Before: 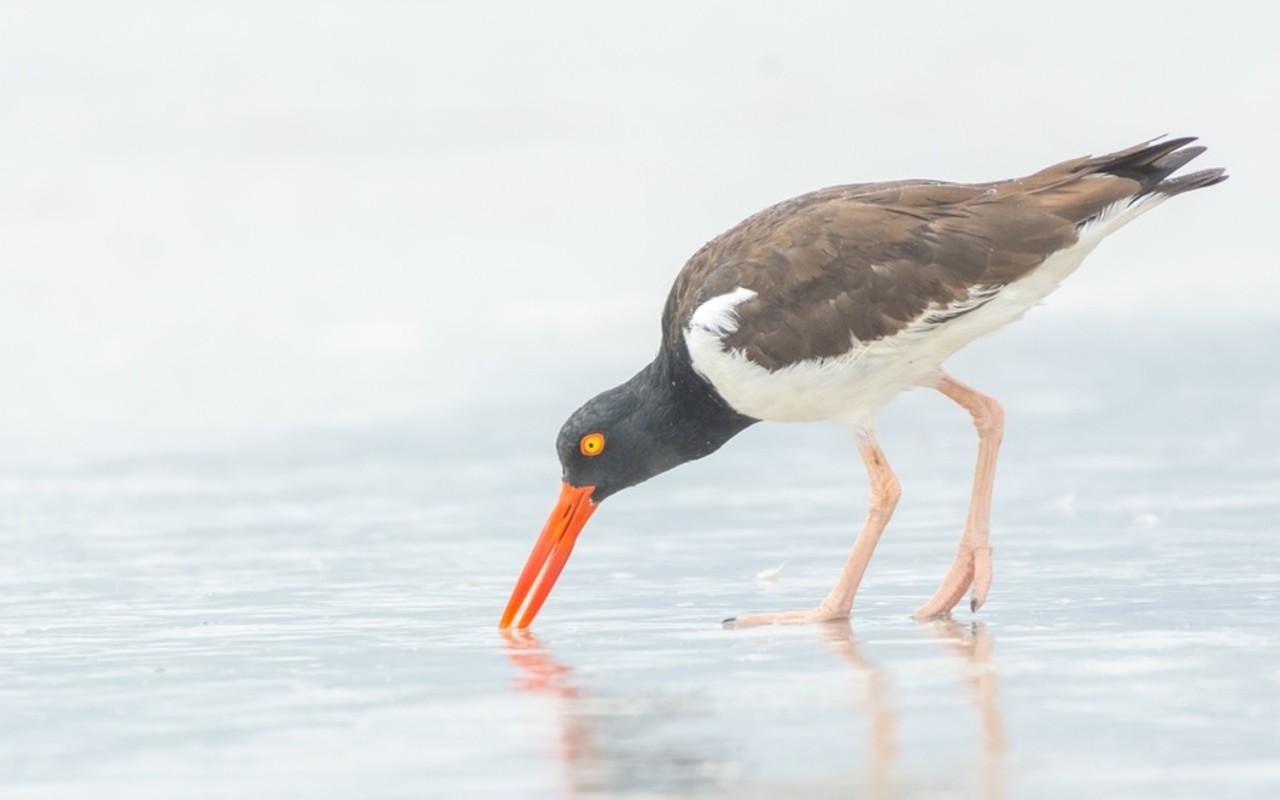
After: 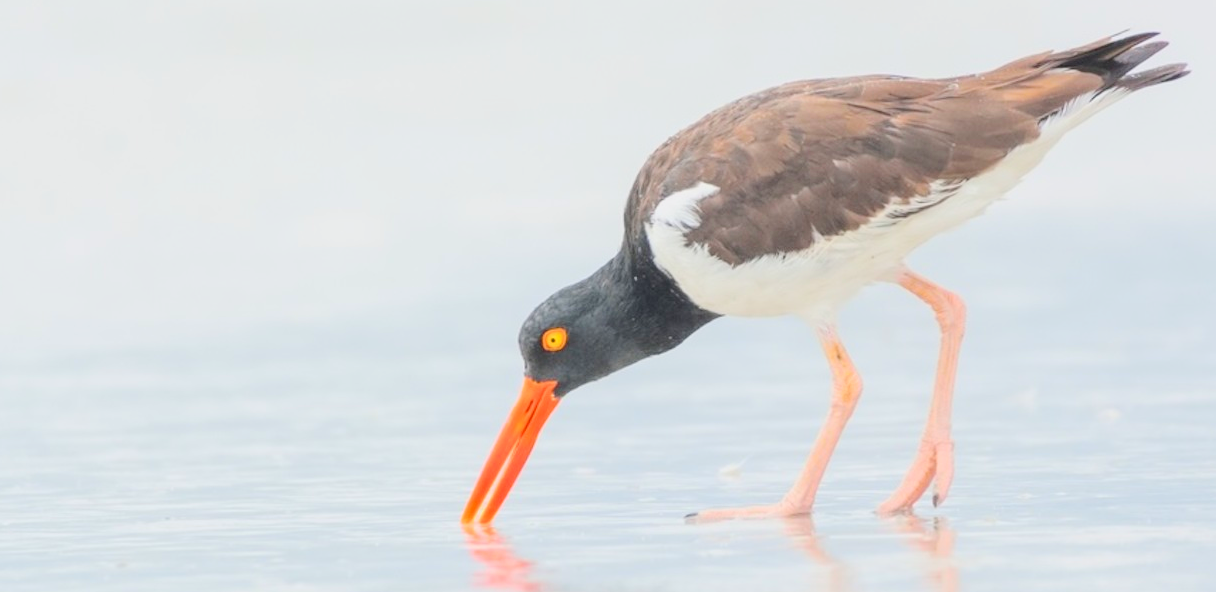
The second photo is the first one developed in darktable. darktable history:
tone curve: curves: ch0 [(0, 0) (0.126, 0.061) (0.338, 0.285) (0.494, 0.518) (0.703, 0.762) (1, 1)]; ch1 [(0, 0) (0.364, 0.322) (0.443, 0.441) (0.5, 0.501) (0.55, 0.578) (1, 1)]; ch2 [(0, 0) (0.44, 0.424) (0.501, 0.499) (0.557, 0.564) (0.613, 0.682) (0.707, 0.746) (1, 1)], color space Lab, independent channels, preserve colors none
crop and rotate: left 2.991%, top 13.302%, right 1.981%, bottom 12.636%
rgb levels: preserve colors sum RGB, levels [[0.038, 0.433, 0.934], [0, 0.5, 1], [0, 0.5, 1]]
